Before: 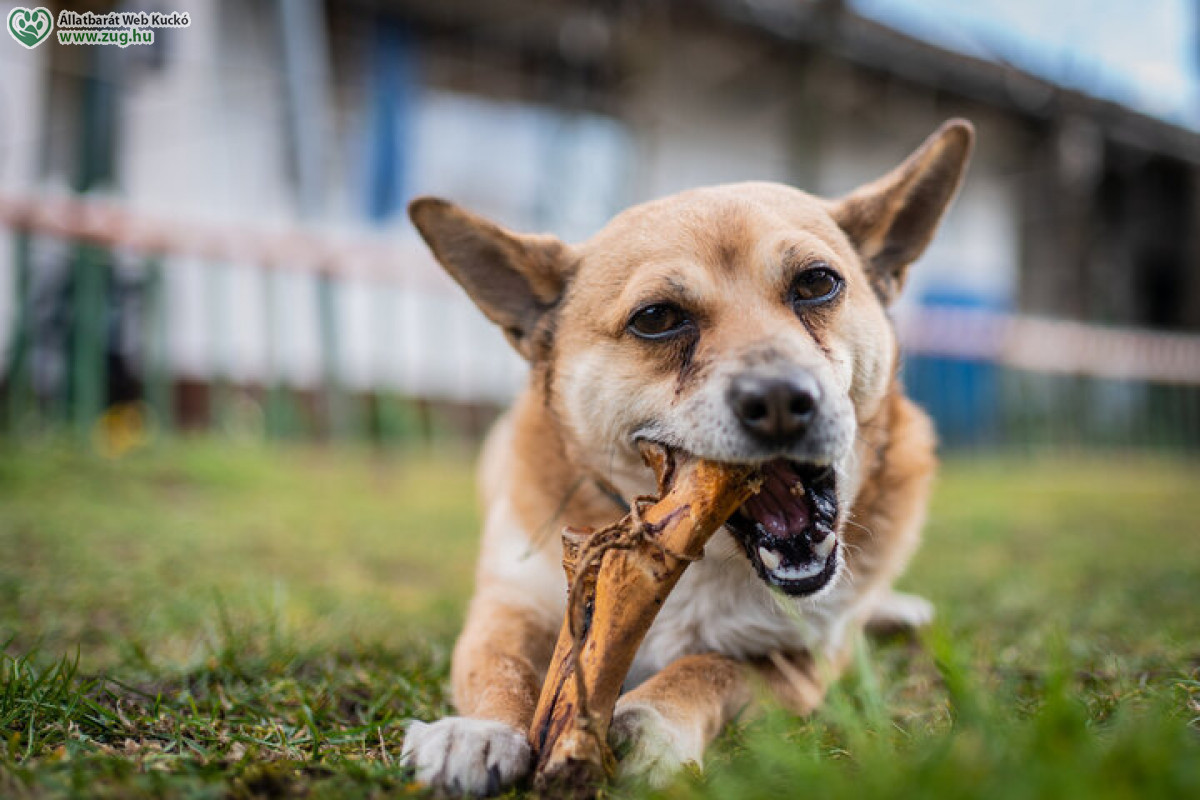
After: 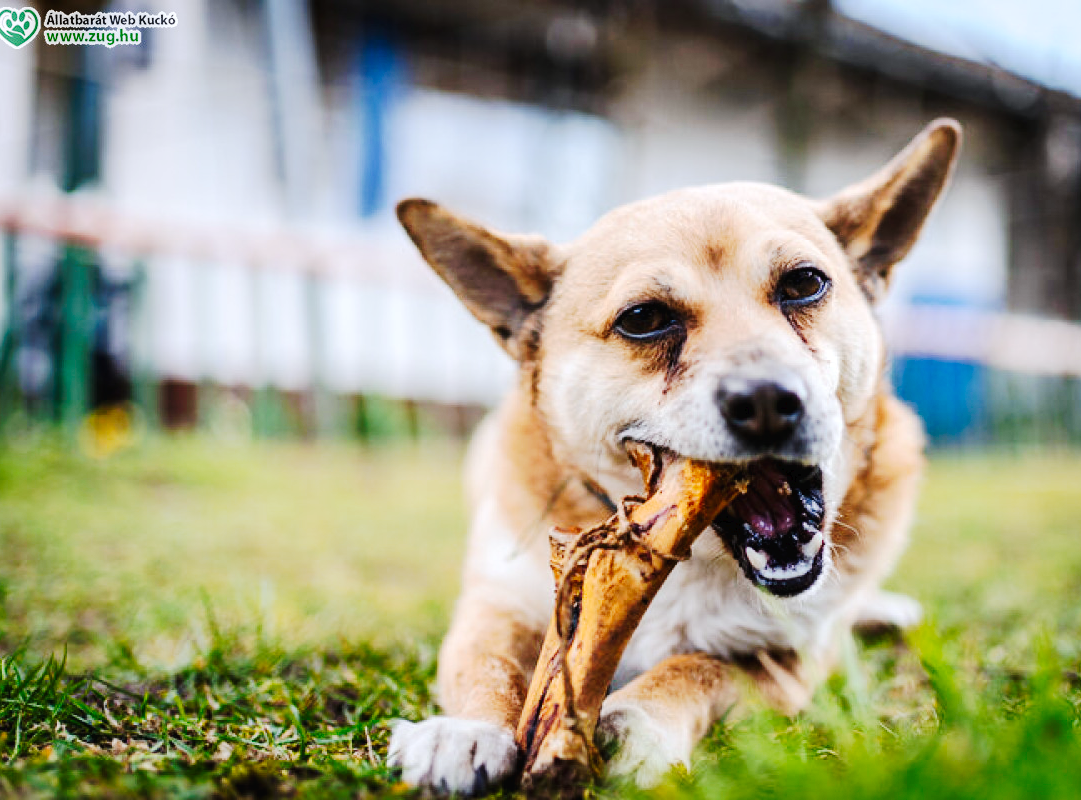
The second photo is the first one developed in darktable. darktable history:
crop and rotate: left 1.088%, right 8.807%
exposure: exposure 0.3 EV, compensate highlight preservation false
tone curve: curves: ch0 [(0, 0) (0.003, 0.017) (0.011, 0.017) (0.025, 0.017) (0.044, 0.019) (0.069, 0.03) (0.1, 0.046) (0.136, 0.066) (0.177, 0.104) (0.224, 0.151) (0.277, 0.231) (0.335, 0.321) (0.399, 0.454) (0.468, 0.567) (0.543, 0.674) (0.623, 0.763) (0.709, 0.82) (0.801, 0.872) (0.898, 0.934) (1, 1)], preserve colors none
white balance: red 0.976, blue 1.04
tone equalizer: on, module defaults
